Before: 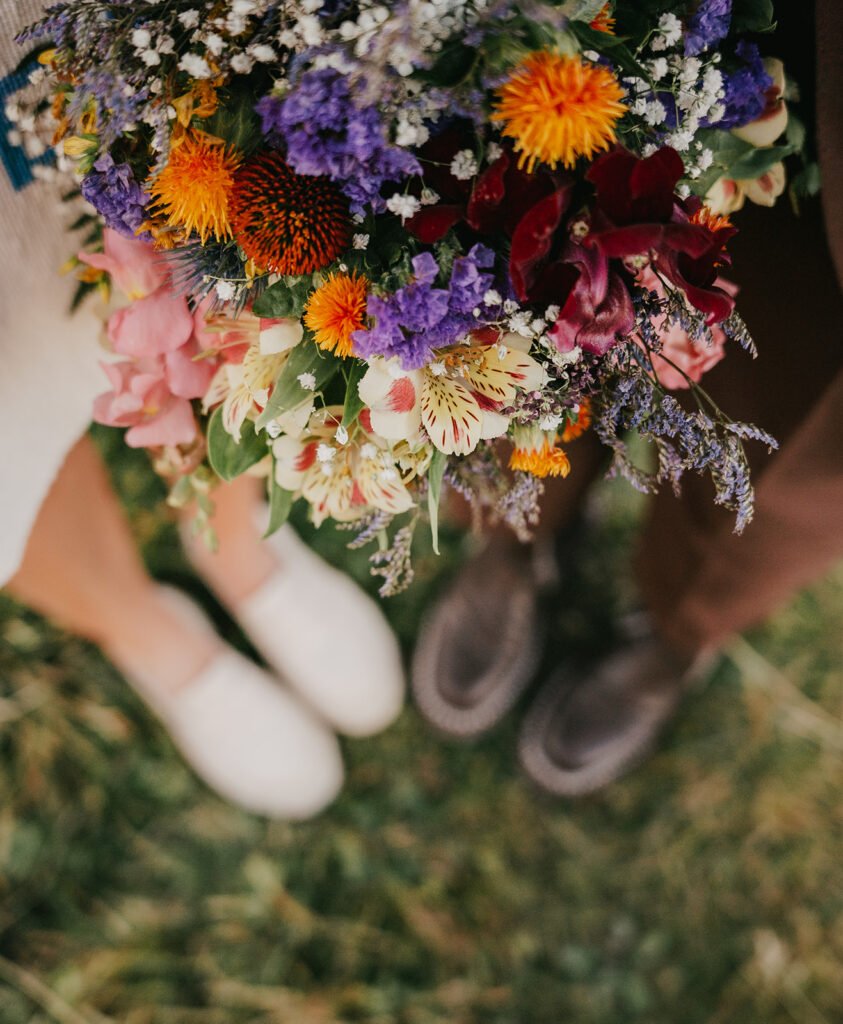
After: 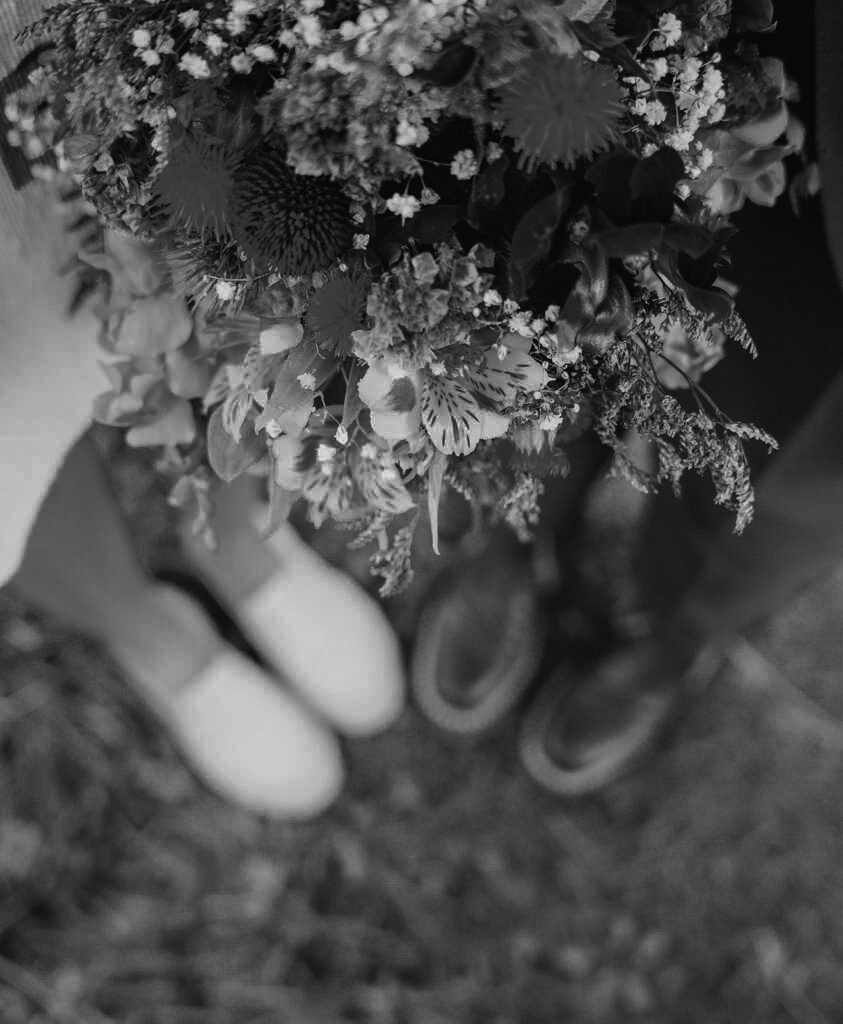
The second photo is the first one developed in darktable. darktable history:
monochrome: on, module defaults
color zones: curves: ch0 [(0.002, 0.429) (0.121, 0.212) (0.198, 0.113) (0.276, 0.344) (0.331, 0.541) (0.41, 0.56) (0.482, 0.289) (0.619, 0.227) (0.721, 0.18) (0.821, 0.435) (0.928, 0.555) (1, 0.587)]; ch1 [(0, 0) (0.143, 0) (0.286, 0) (0.429, 0) (0.571, 0) (0.714, 0) (0.857, 0)]
